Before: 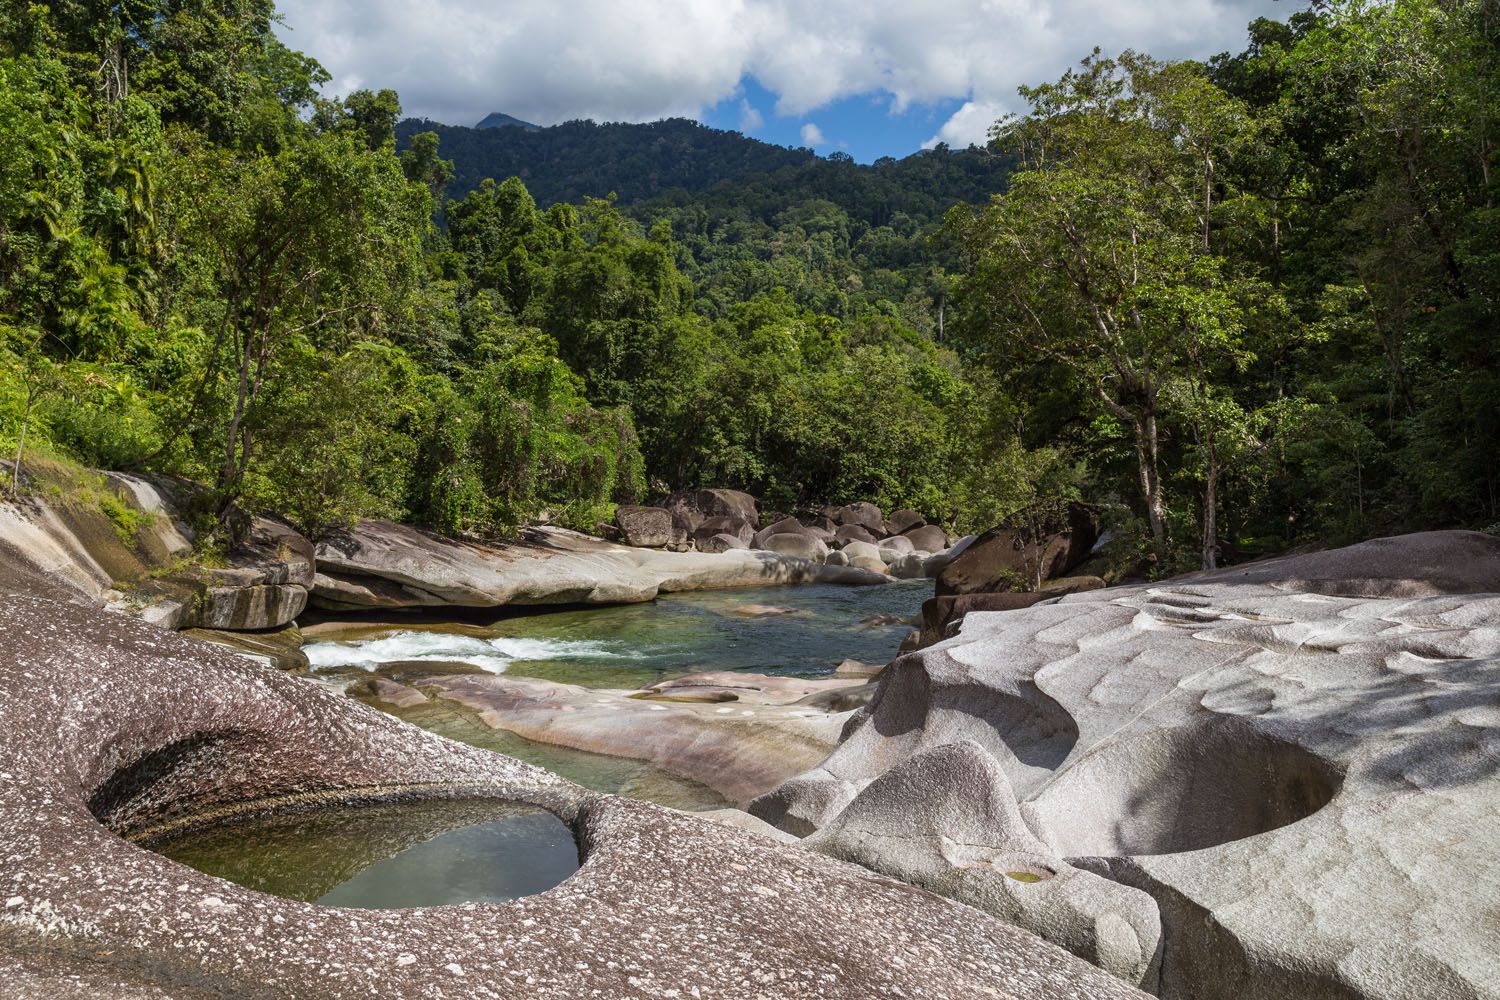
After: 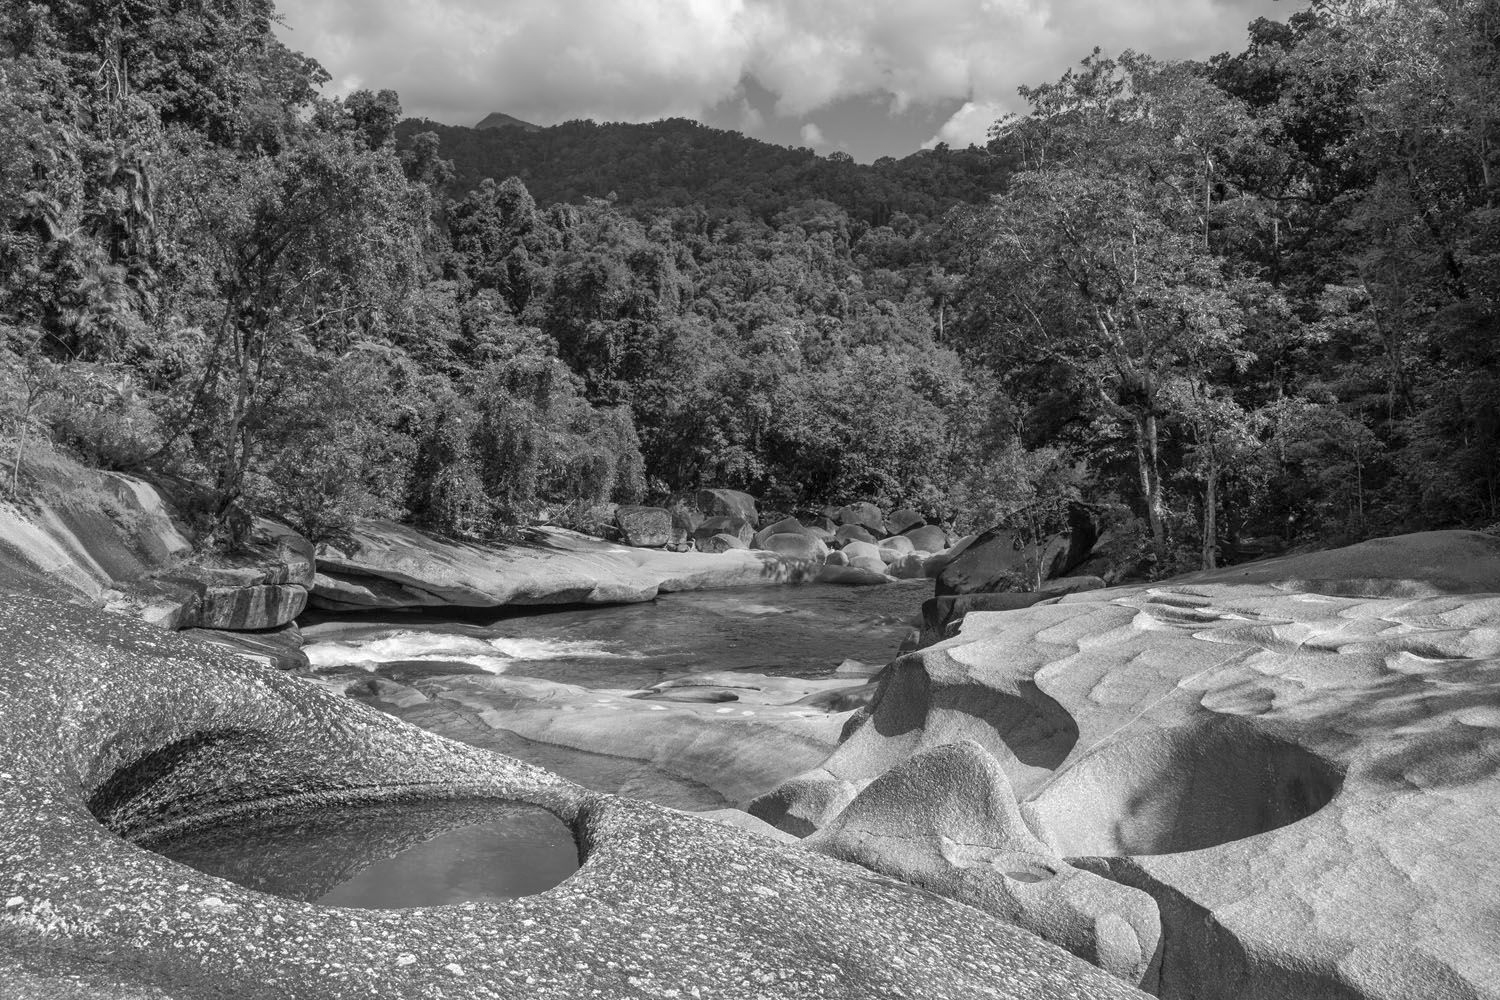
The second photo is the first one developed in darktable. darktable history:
white balance: red 1.127, blue 0.943
shadows and highlights: on, module defaults
monochrome: on, module defaults
